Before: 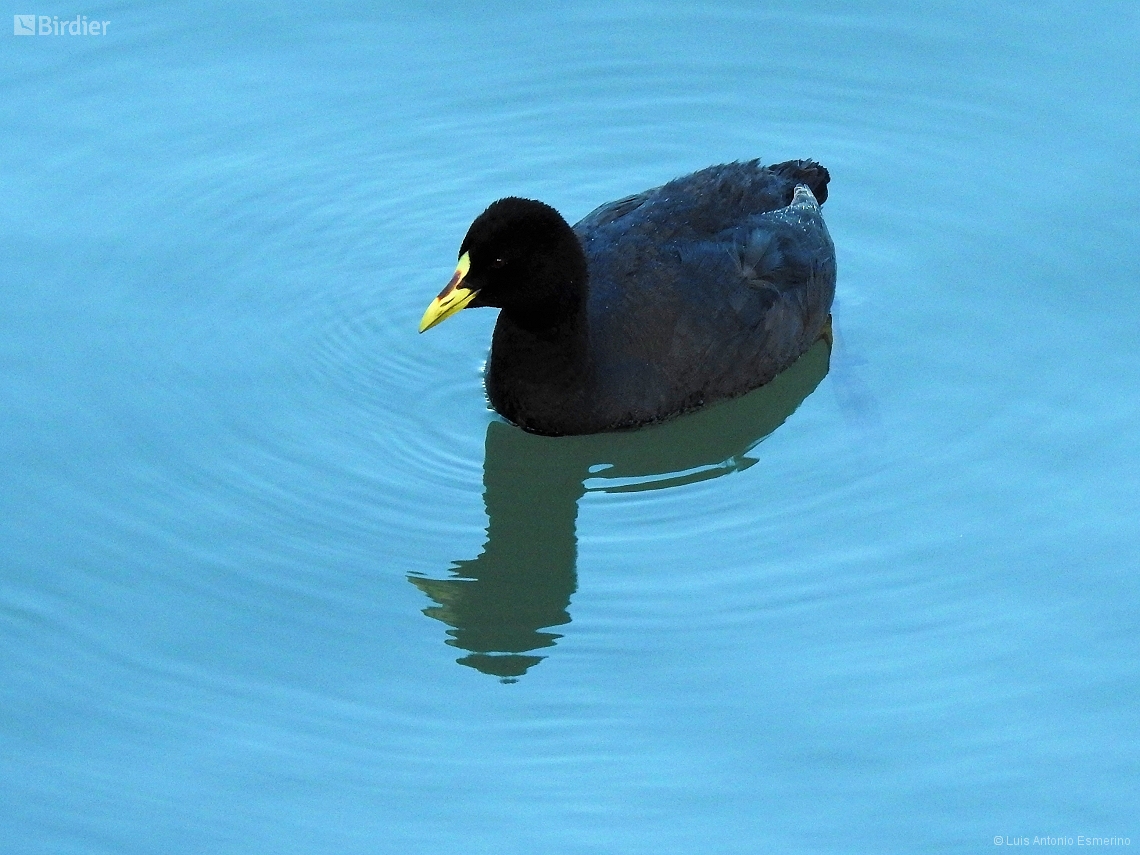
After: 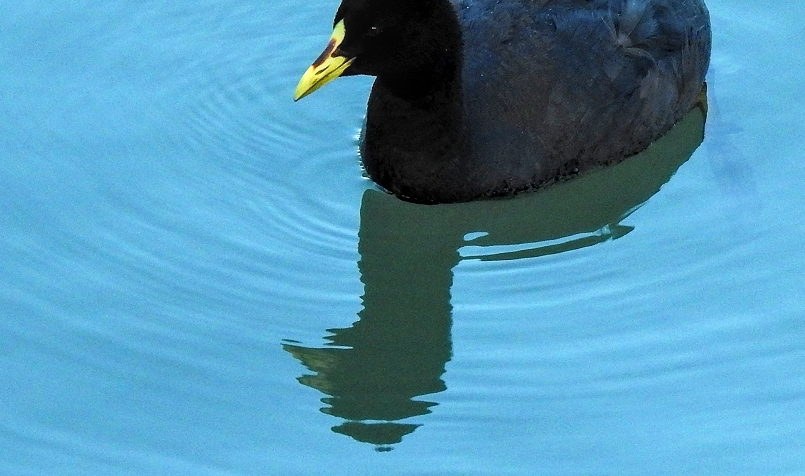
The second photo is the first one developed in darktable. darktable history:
crop: left 11%, top 27.225%, right 18.314%, bottom 17.074%
contrast equalizer: octaves 7, y [[0.439, 0.44, 0.442, 0.457, 0.493, 0.498], [0.5 ×6], [0.5 ×6], [0 ×6], [0 ×6]], mix -0.302
local contrast: on, module defaults
